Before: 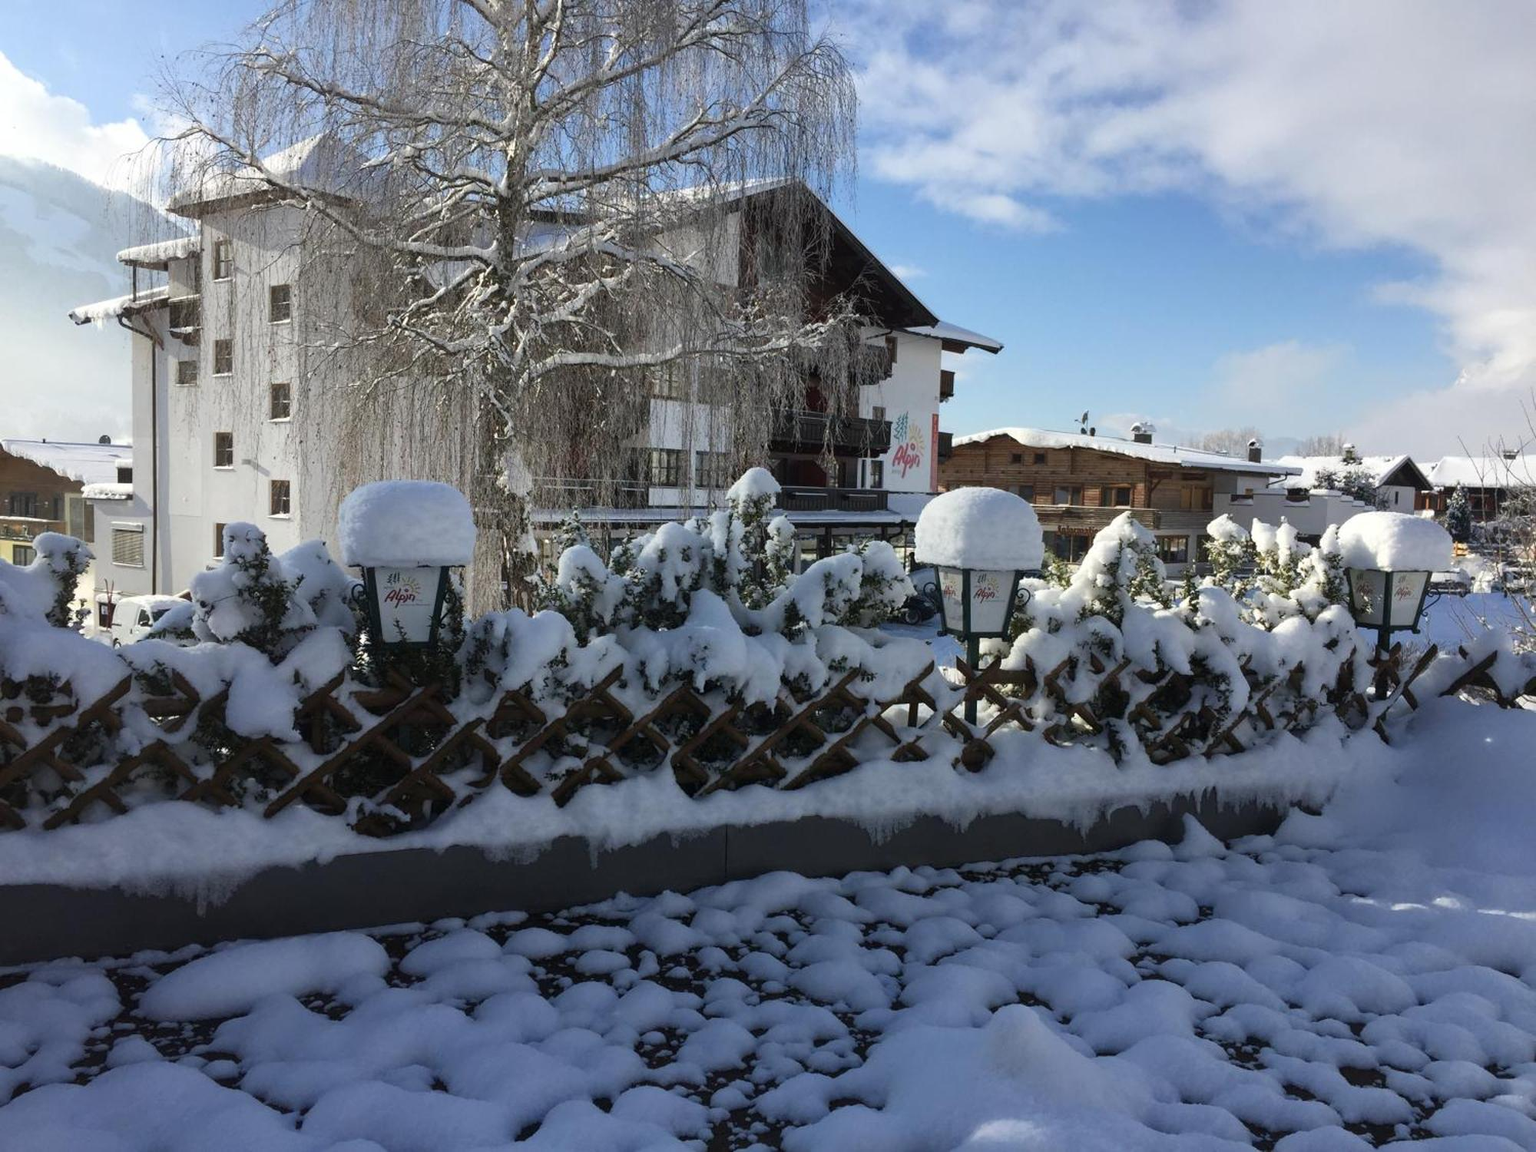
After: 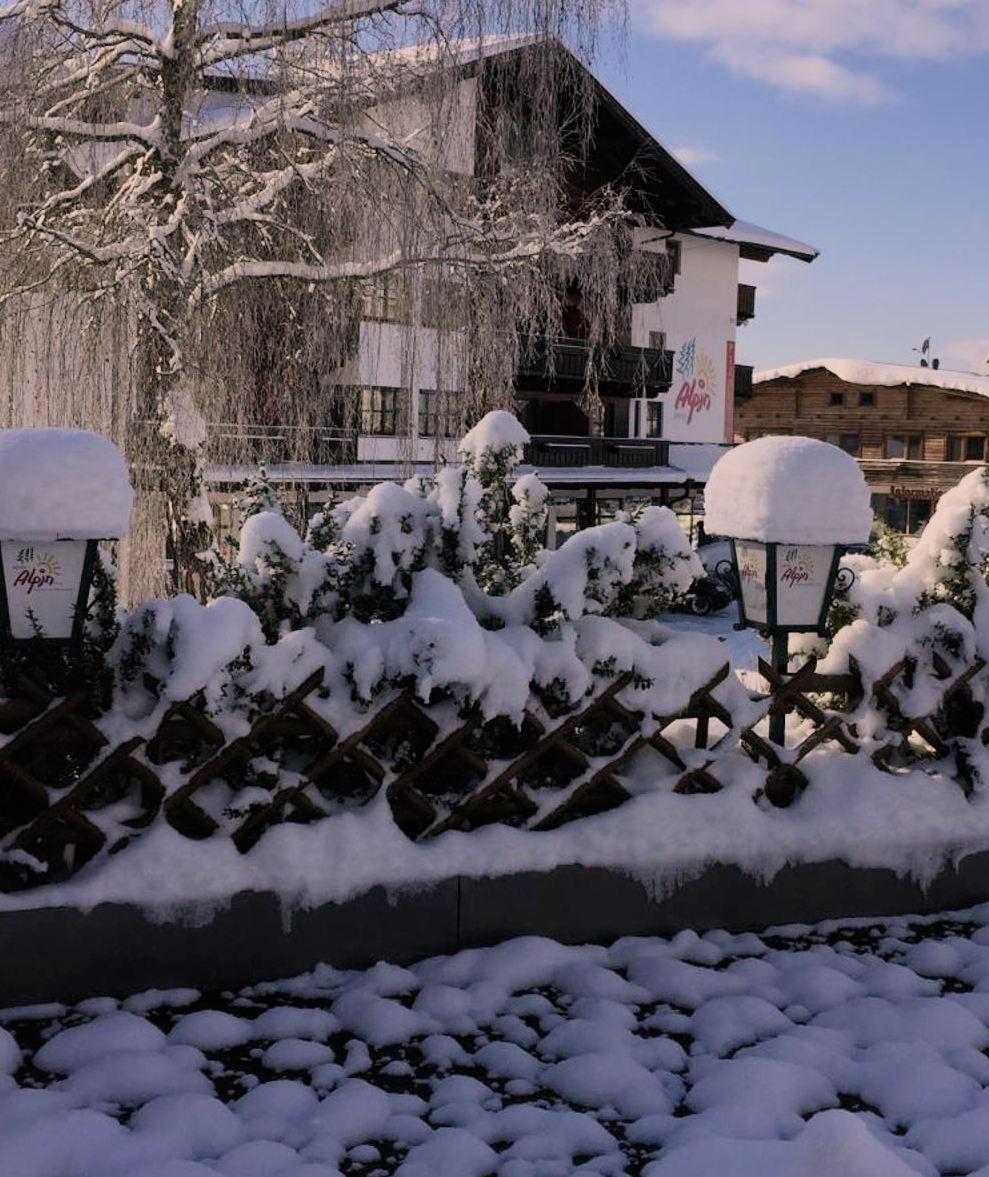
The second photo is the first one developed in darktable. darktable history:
crop and rotate: angle 0.02°, left 24.353%, top 13.219%, right 26.156%, bottom 8.224%
color correction: highlights a* 12.23, highlights b* 5.41
filmic rgb: black relative exposure -7.65 EV, white relative exposure 4.56 EV, hardness 3.61, color science v6 (2022)
